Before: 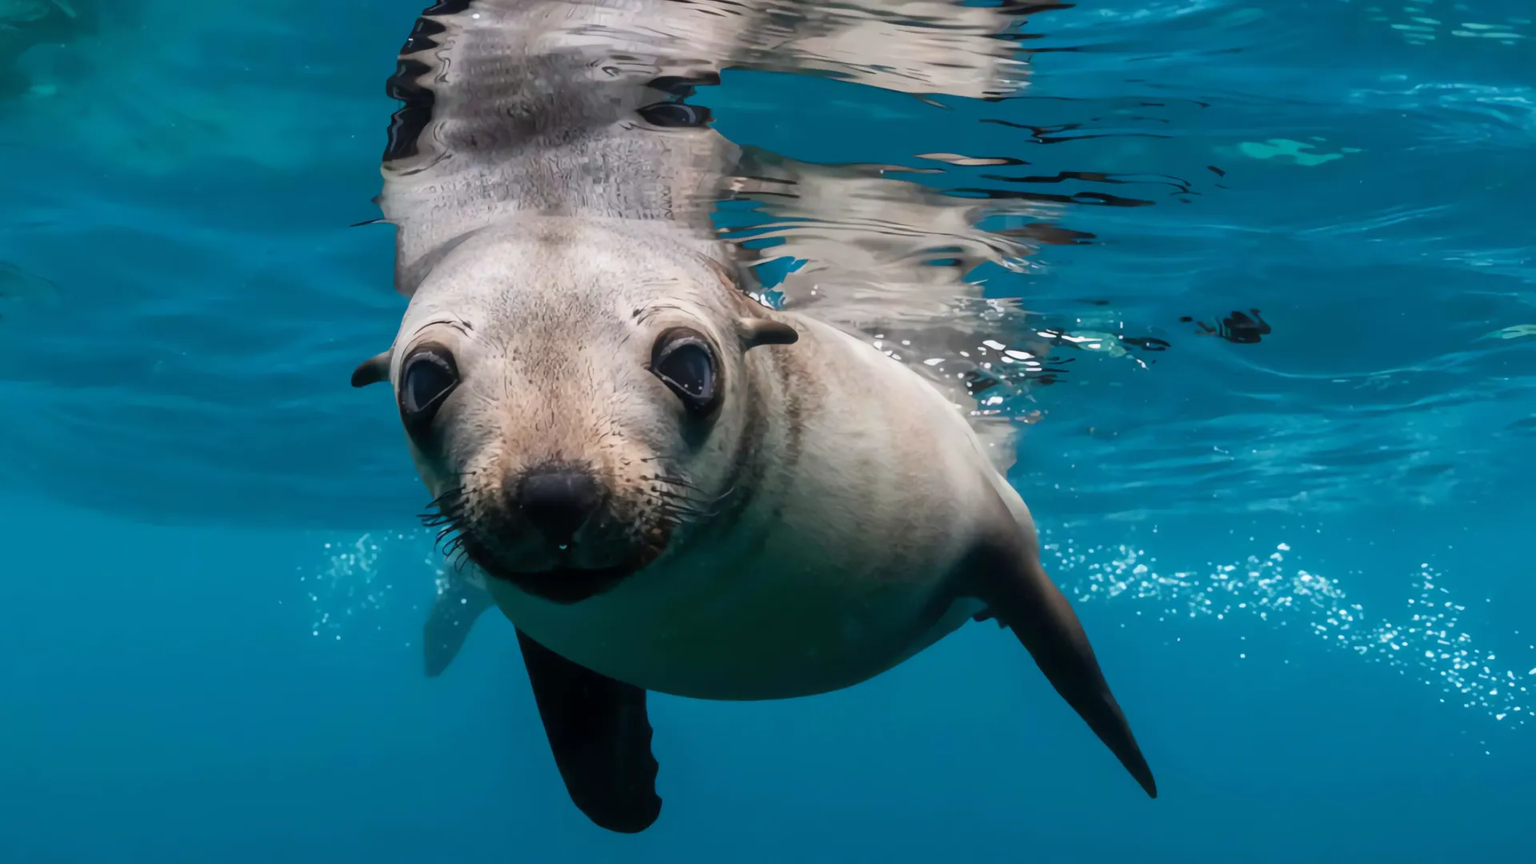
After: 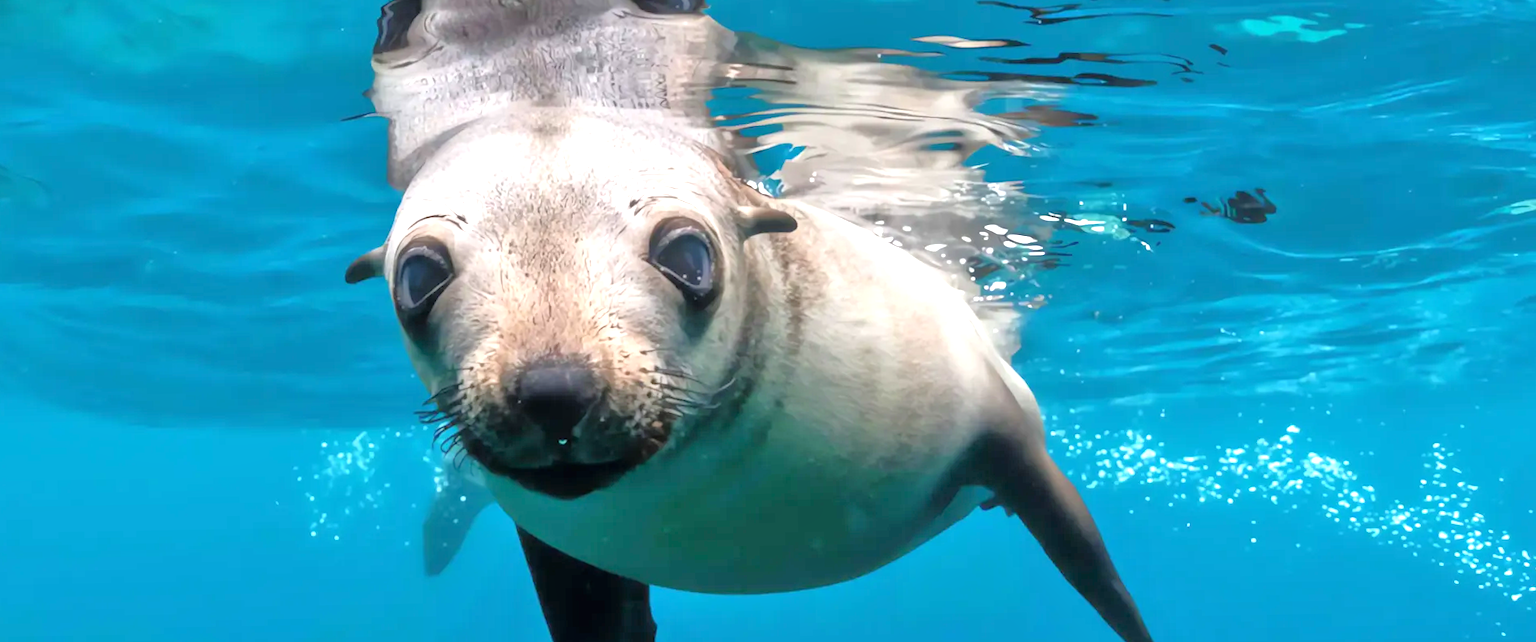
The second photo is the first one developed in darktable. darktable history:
crop and rotate: top 12.5%, bottom 12.5%
exposure: black level correction 0, exposure 0.9 EV, compensate highlight preservation false
tone equalizer: -7 EV 0.15 EV, -6 EV 0.6 EV, -5 EV 1.15 EV, -4 EV 1.33 EV, -3 EV 1.15 EV, -2 EV 0.6 EV, -1 EV 0.15 EV, mask exposure compensation -0.5 EV
rotate and perspective: rotation -1°, crop left 0.011, crop right 0.989, crop top 0.025, crop bottom 0.975
